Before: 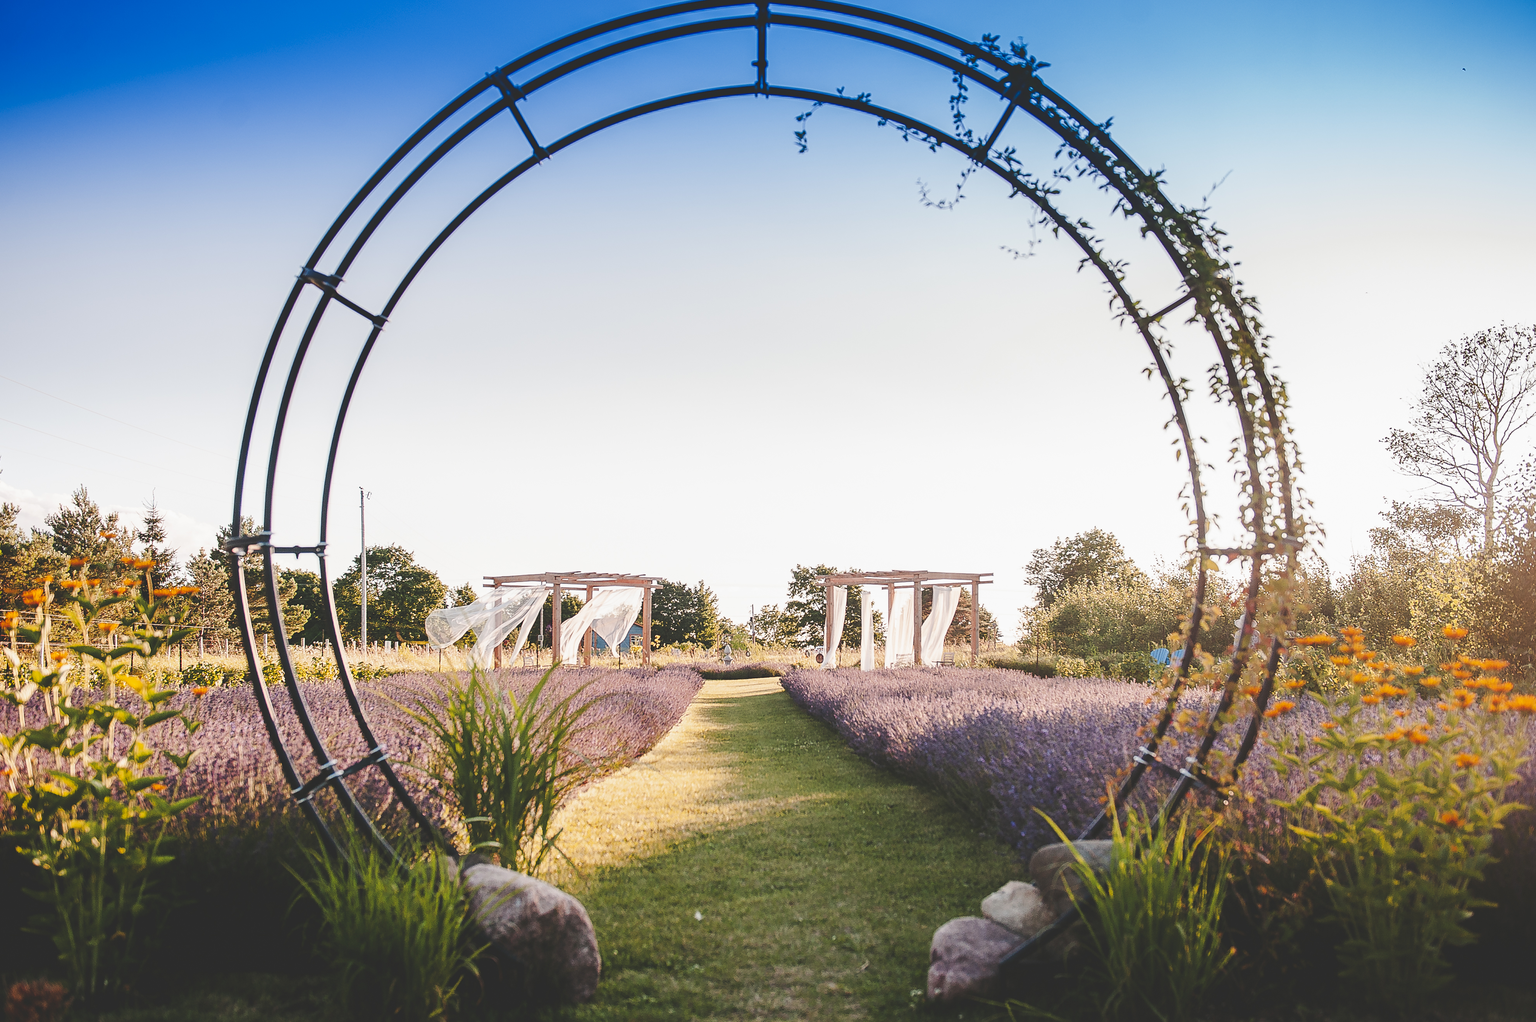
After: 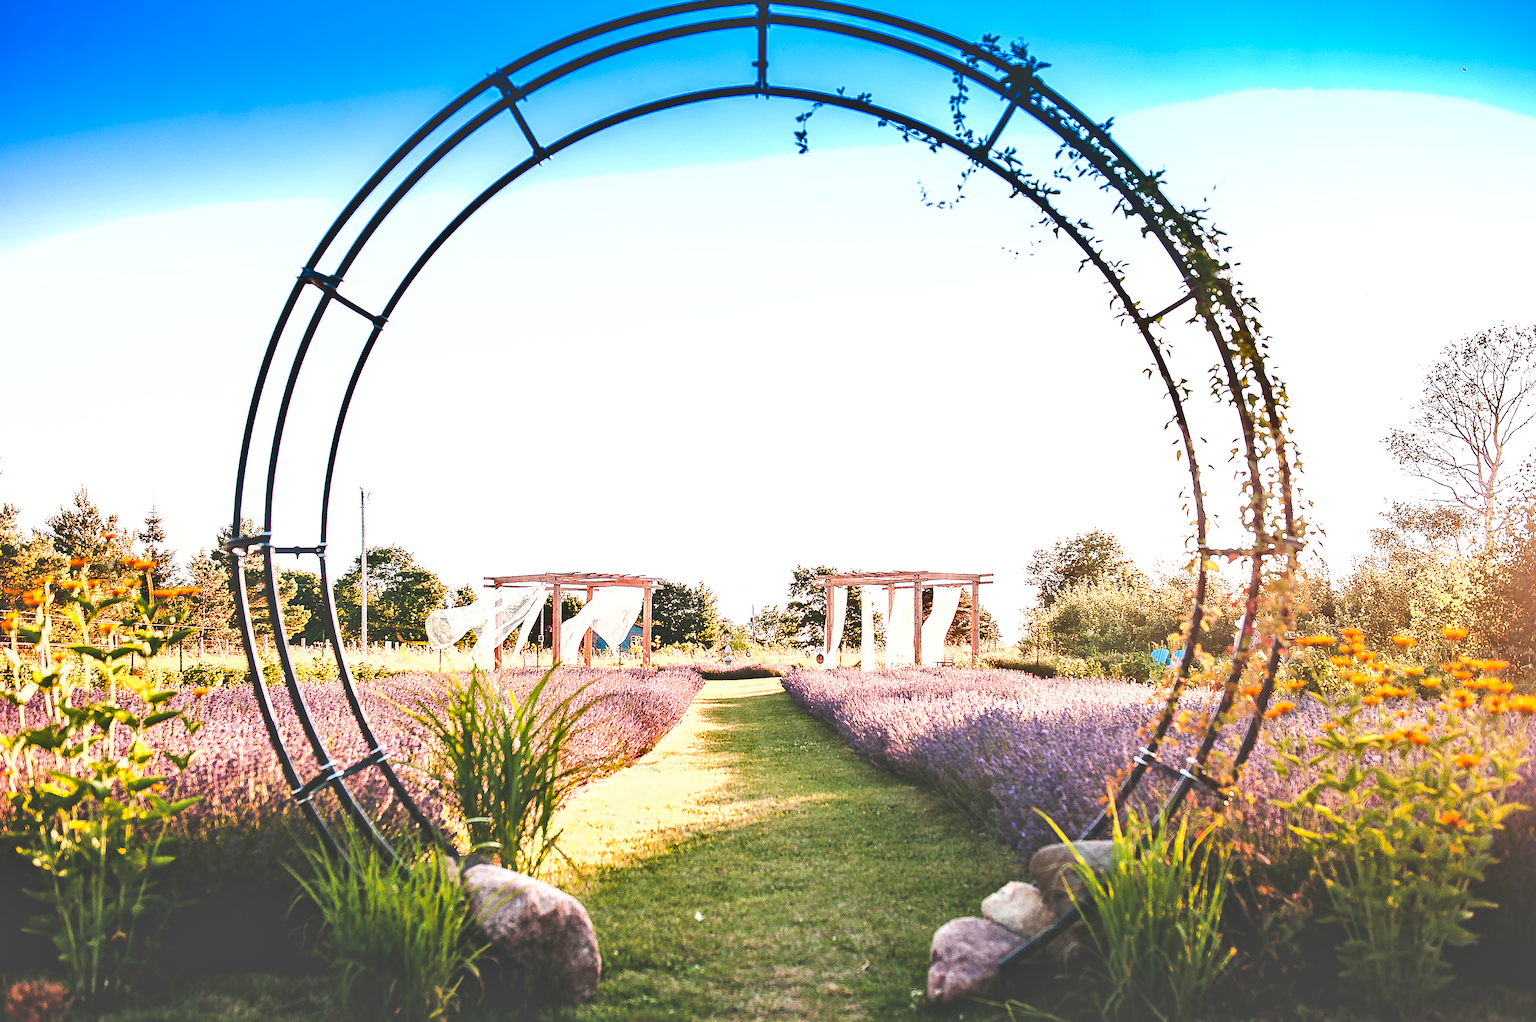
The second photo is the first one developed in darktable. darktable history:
exposure: black level correction 0, exposure 0.9 EV, compensate highlight preservation false
local contrast: mode bilateral grid, contrast 20, coarseness 50, detail 120%, midtone range 0.2
shadows and highlights: low approximation 0.01, soften with gaussian
